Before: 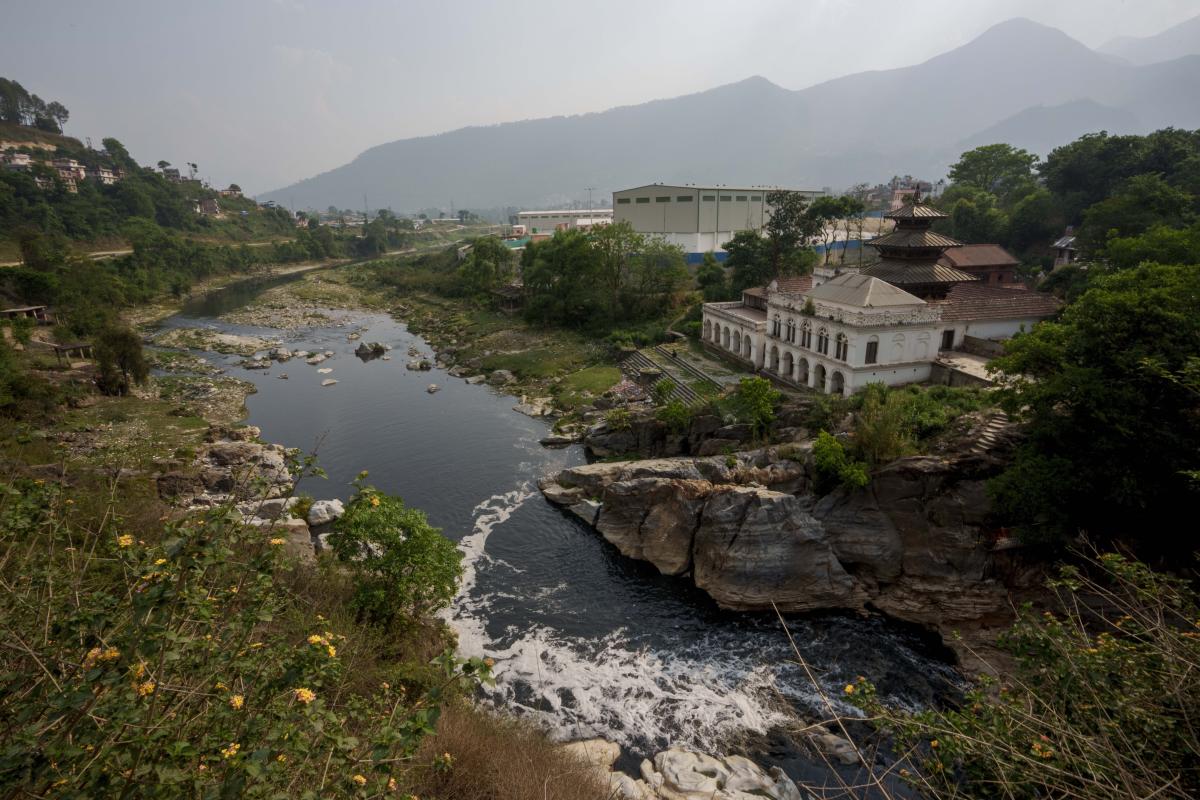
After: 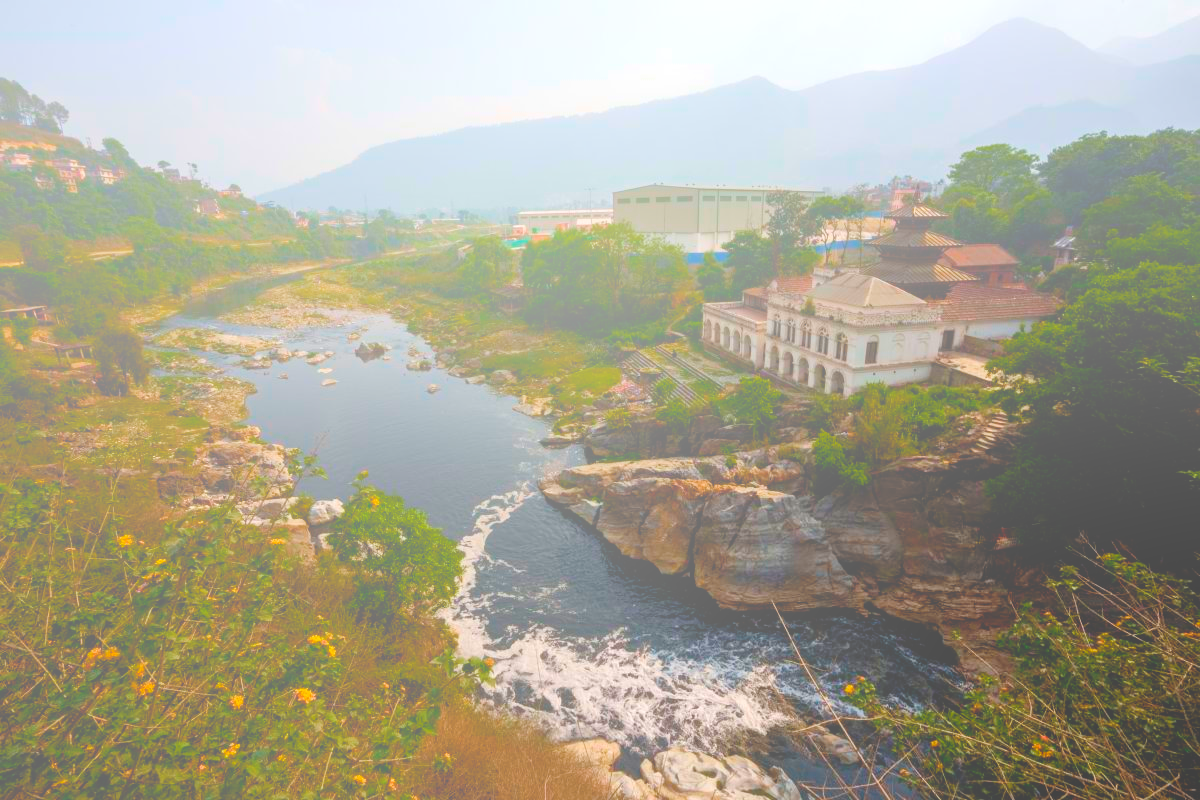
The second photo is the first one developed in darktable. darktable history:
shadows and highlights: shadows 37.27, highlights -28.18, soften with gaussian
color balance rgb: linear chroma grading › global chroma 16.62%, perceptual saturation grading › highlights -8.63%, perceptual saturation grading › mid-tones 18.66%, perceptual saturation grading › shadows 28.49%, perceptual brilliance grading › highlights 14.22%, perceptual brilliance grading › shadows -18.96%, global vibrance 27.71%
bloom: size 70%, threshold 25%, strength 70%
color zones: curves: ch0 [(0, 0.425) (0.143, 0.422) (0.286, 0.42) (0.429, 0.419) (0.571, 0.419) (0.714, 0.42) (0.857, 0.422) (1, 0.425)]
